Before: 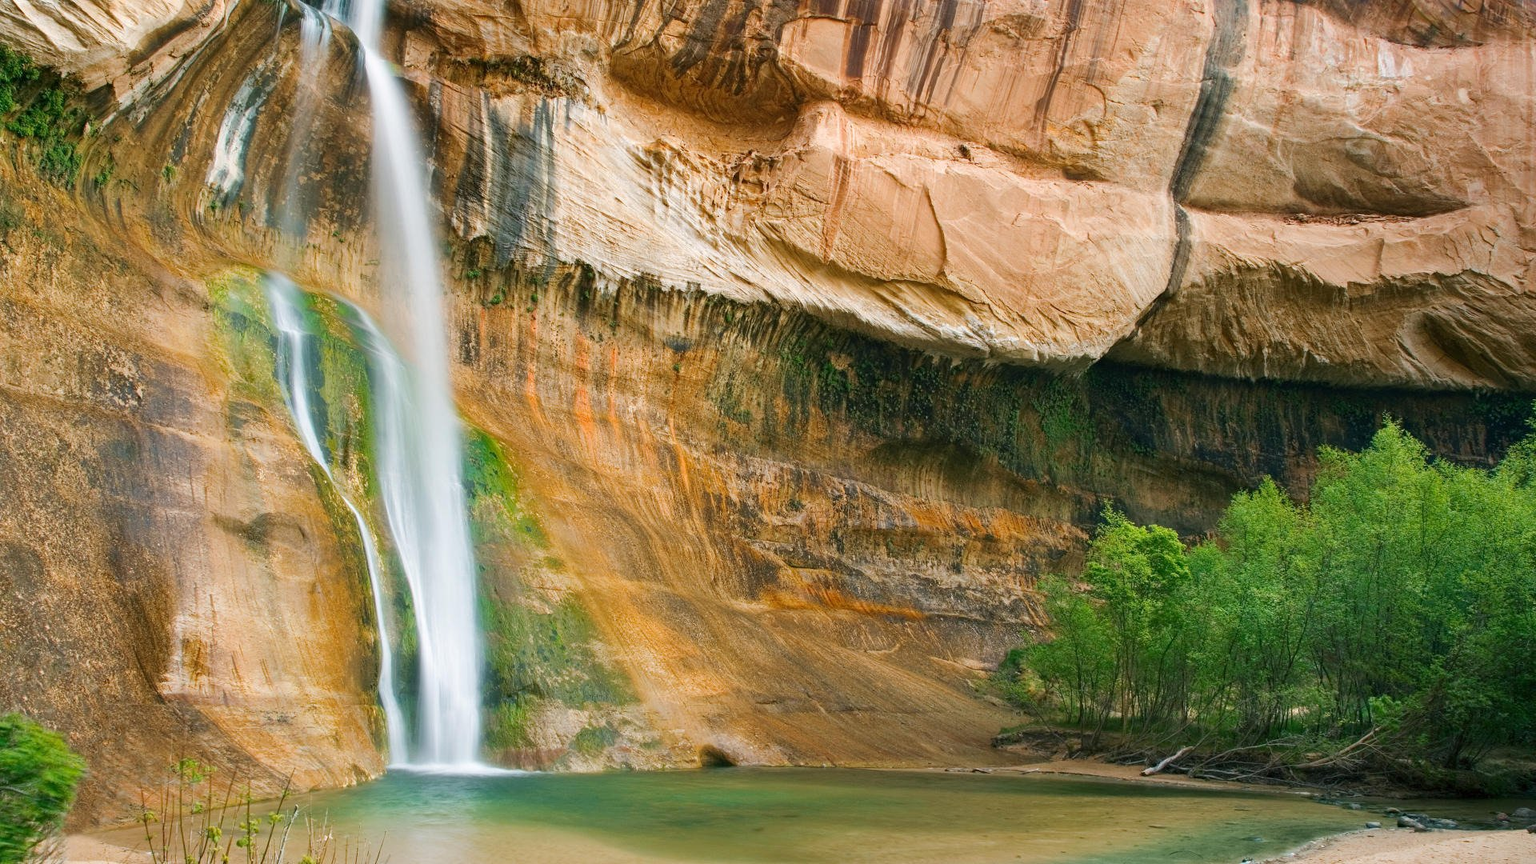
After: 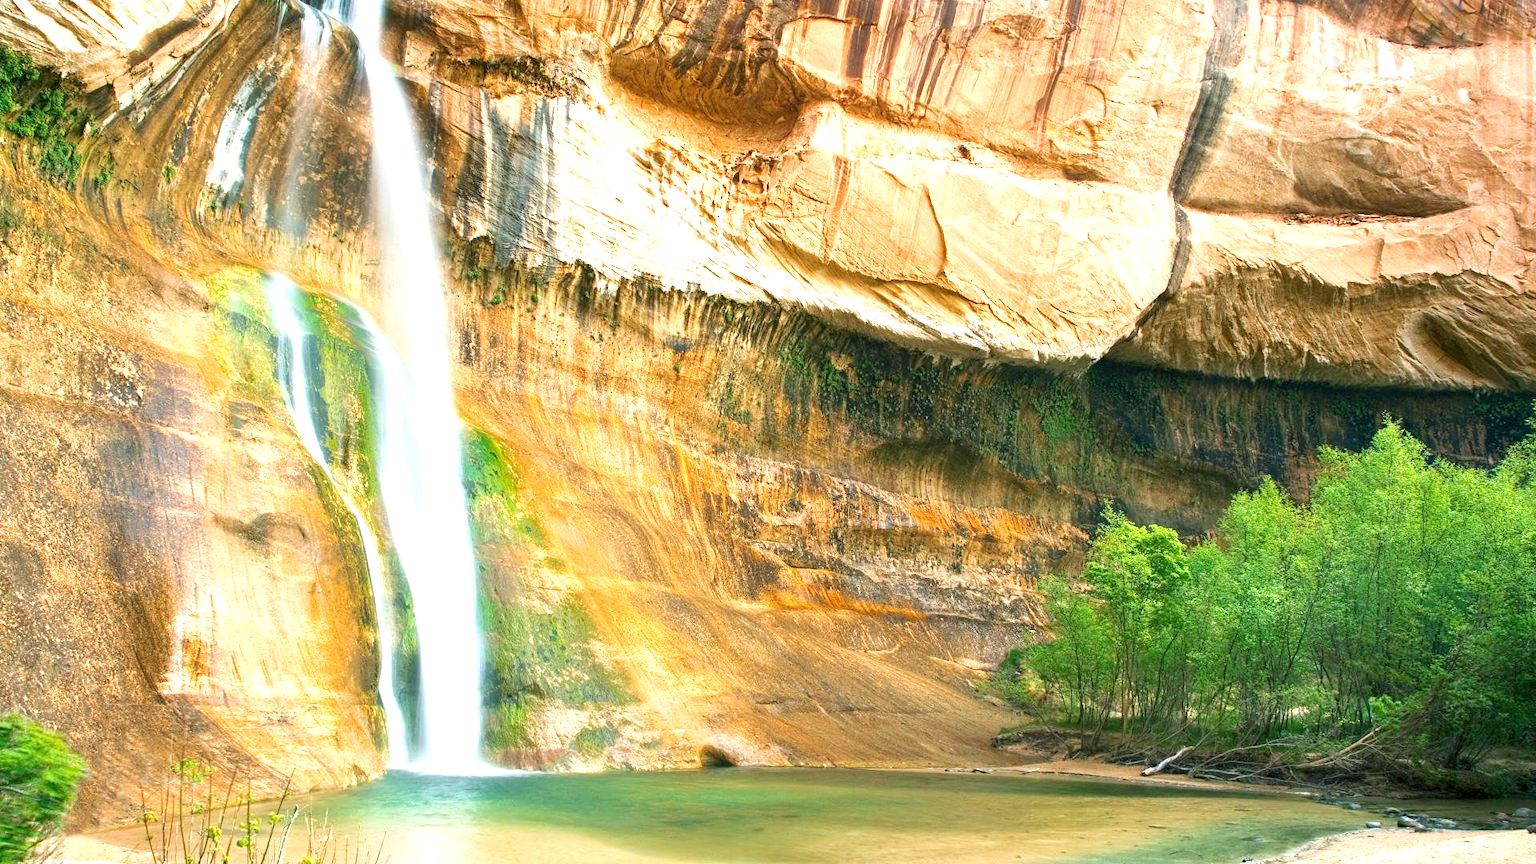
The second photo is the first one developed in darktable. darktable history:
exposure: black level correction 0.001, exposure 1.131 EV, compensate exposure bias true, compensate highlight preservation false
